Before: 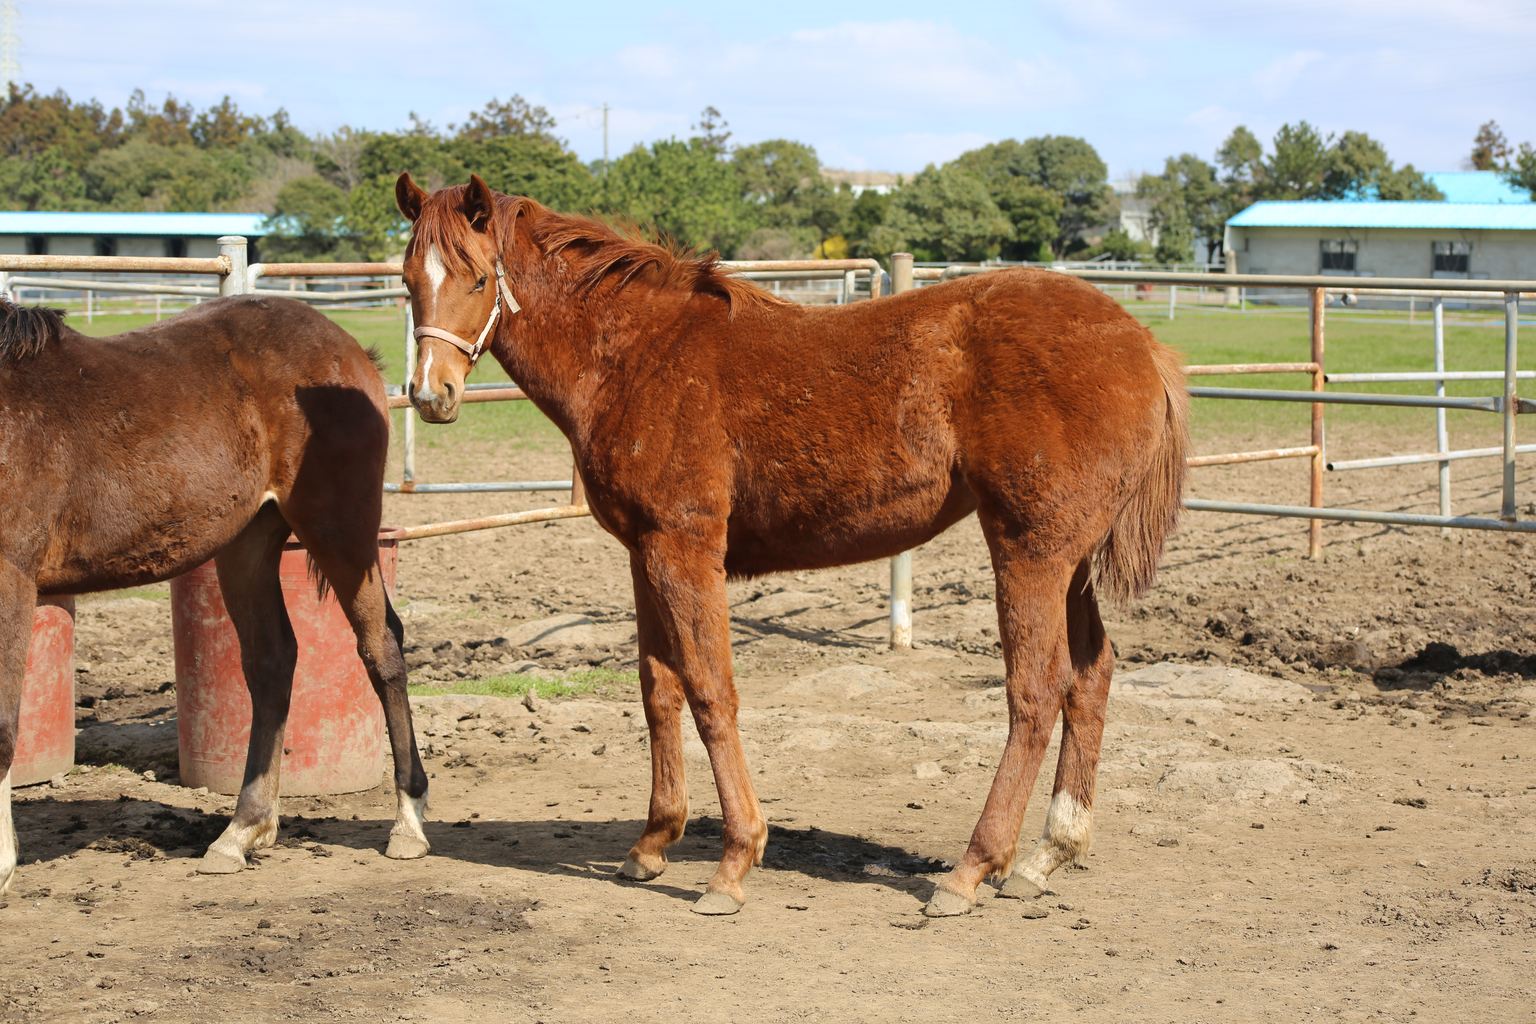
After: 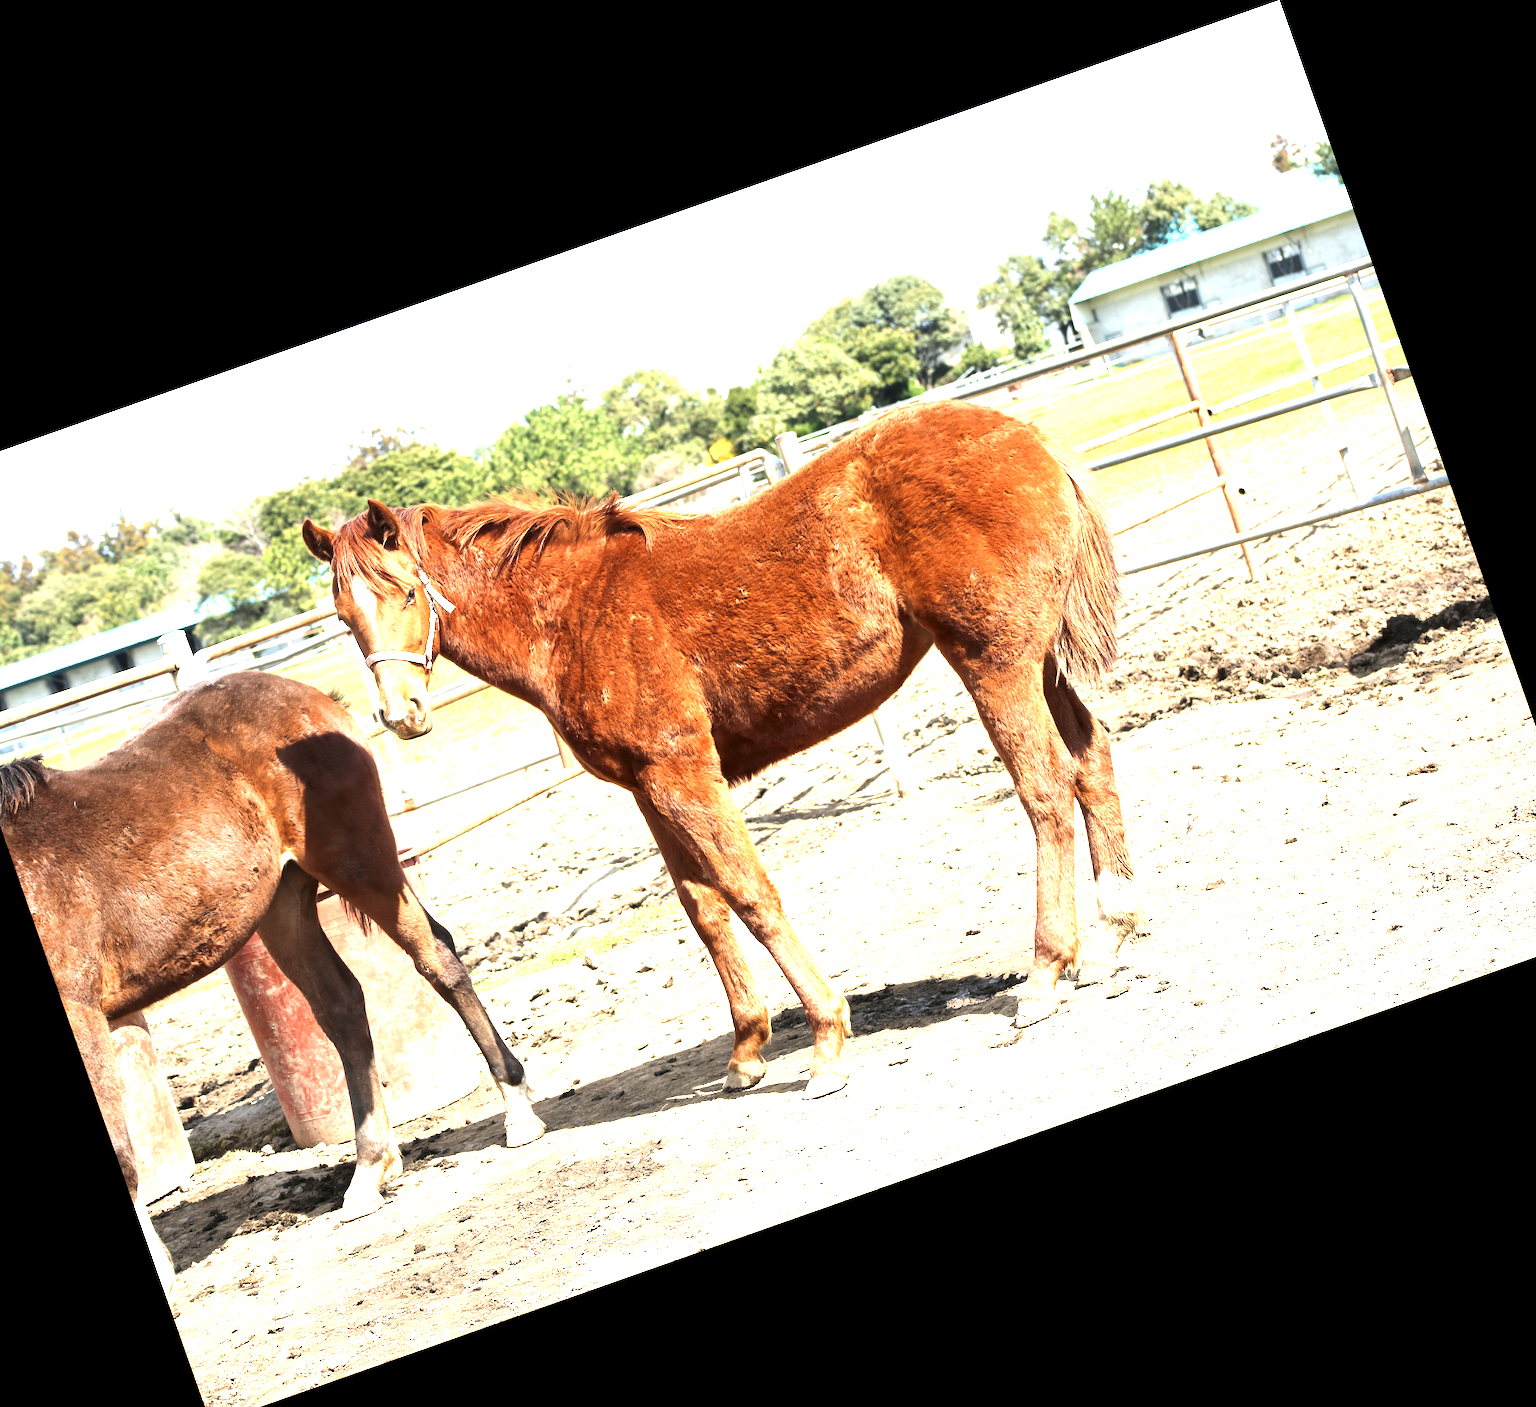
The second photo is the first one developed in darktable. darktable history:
white balance: red 0.983, blue 1.036
crop and rotate: angle 19.43°, left 6.812%, right 4.125%, bottom 1.087%
local contrast: highlights 123%, shadows 126%, detail 140%, midtone range 0.254
exposure: black level correction 0, exposure 1.675 EV, compensate exposure bias true, compensate highlight preservation false
